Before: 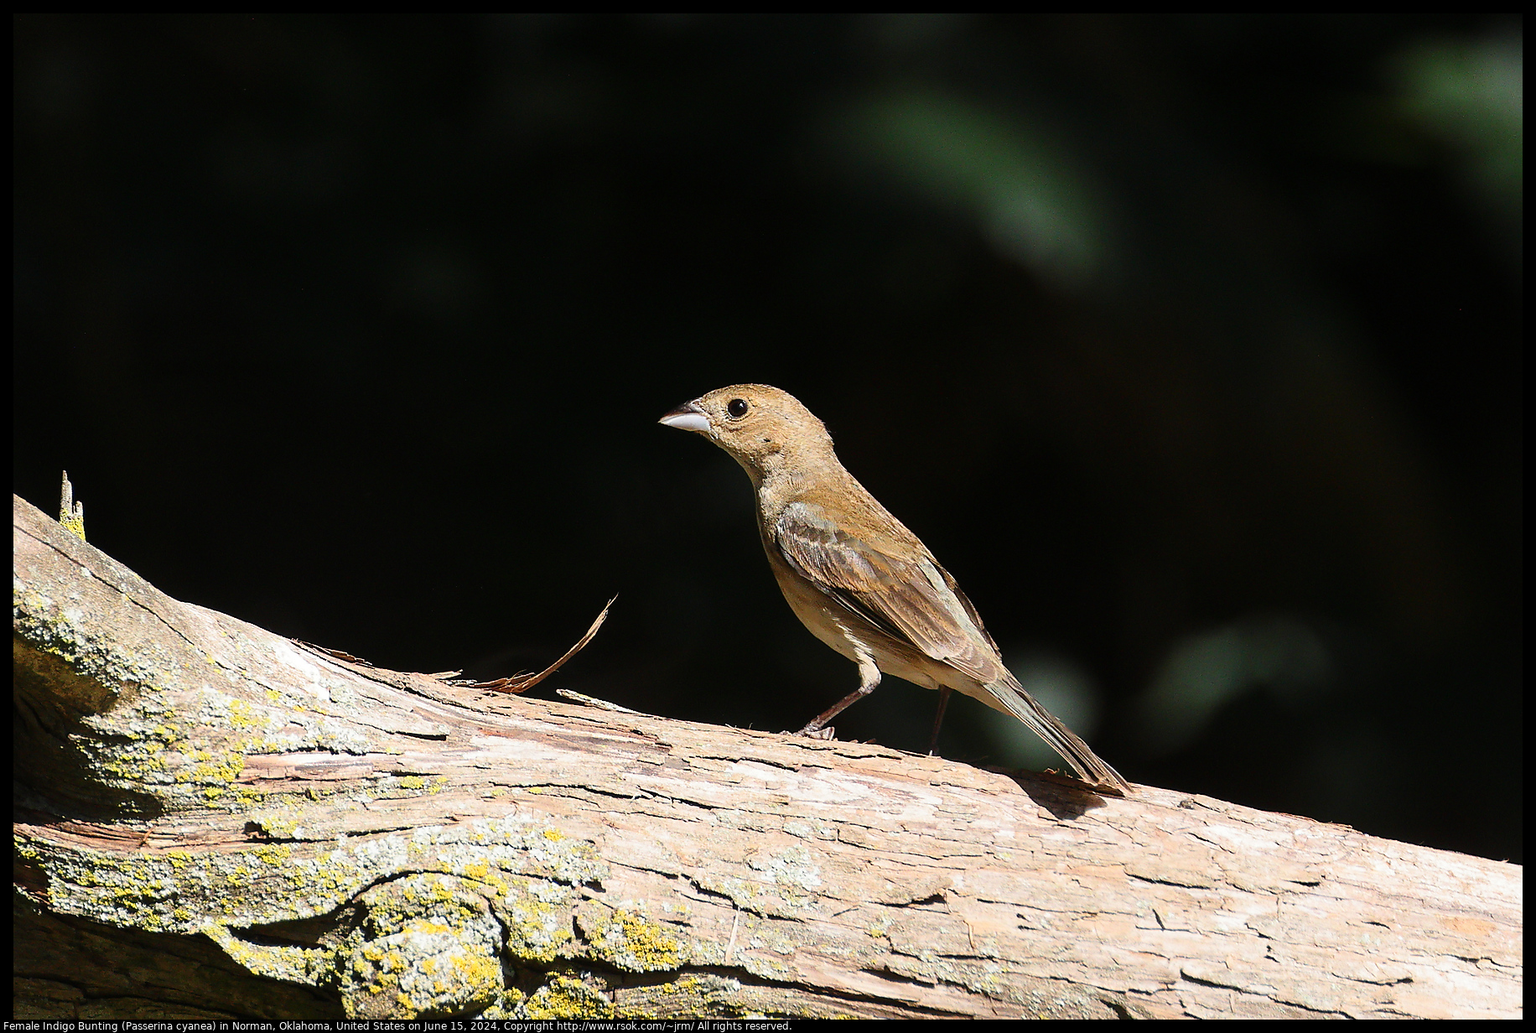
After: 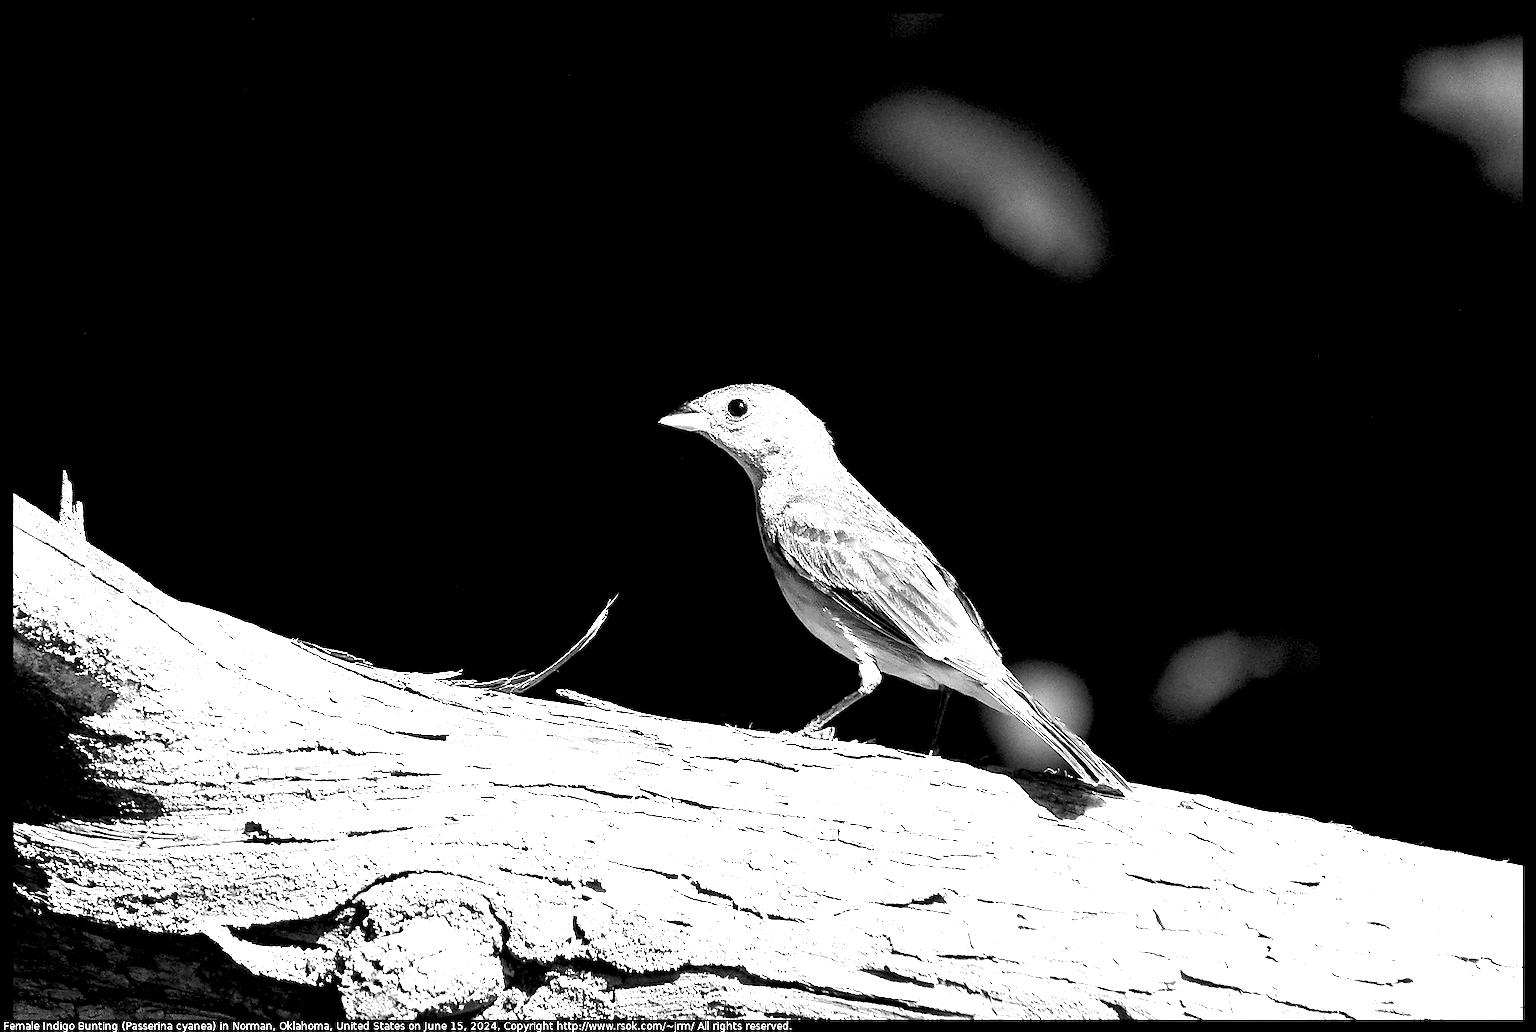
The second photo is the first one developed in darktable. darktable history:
exposure: black level correction 0.011, exposure 1.088 EV, compensate exposure bias true, compensate highlight preservation false
contrast brightness saturation: saturation 0.1
monochrome: on, module defaults
